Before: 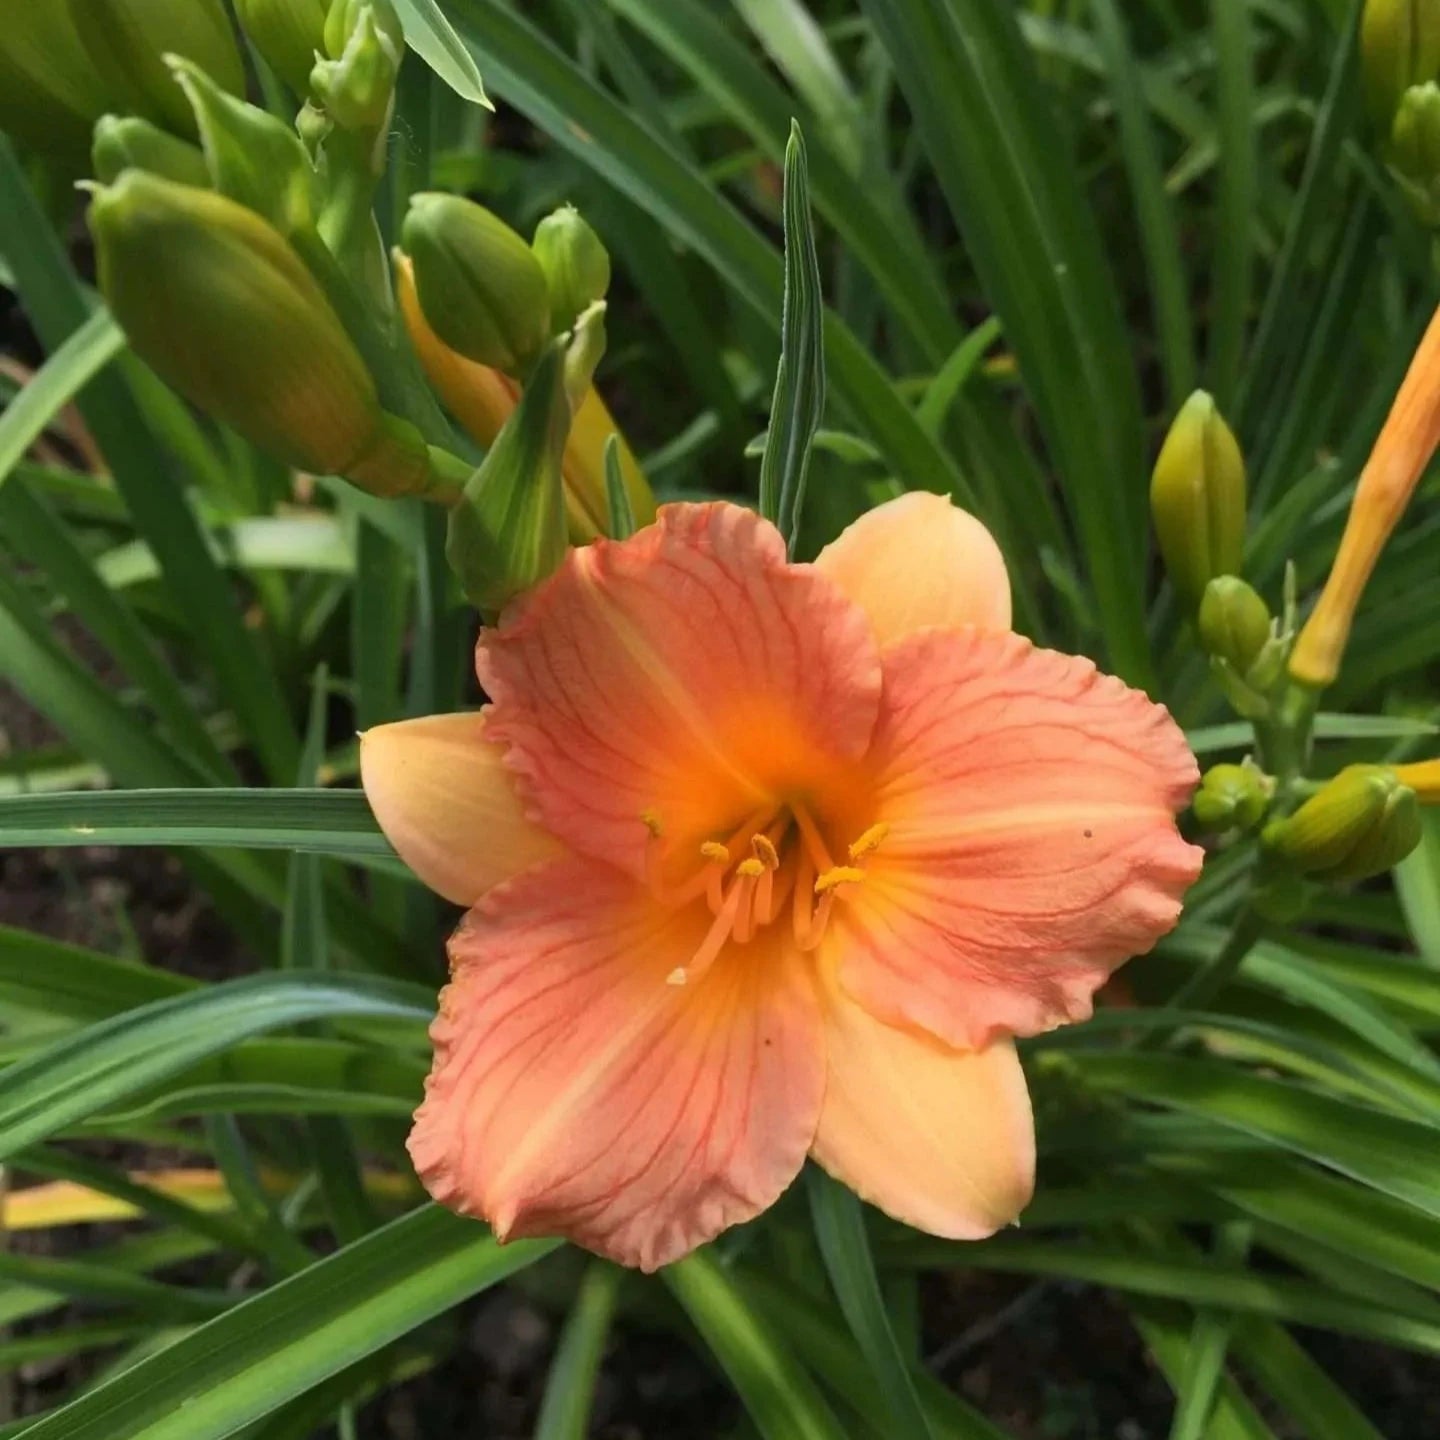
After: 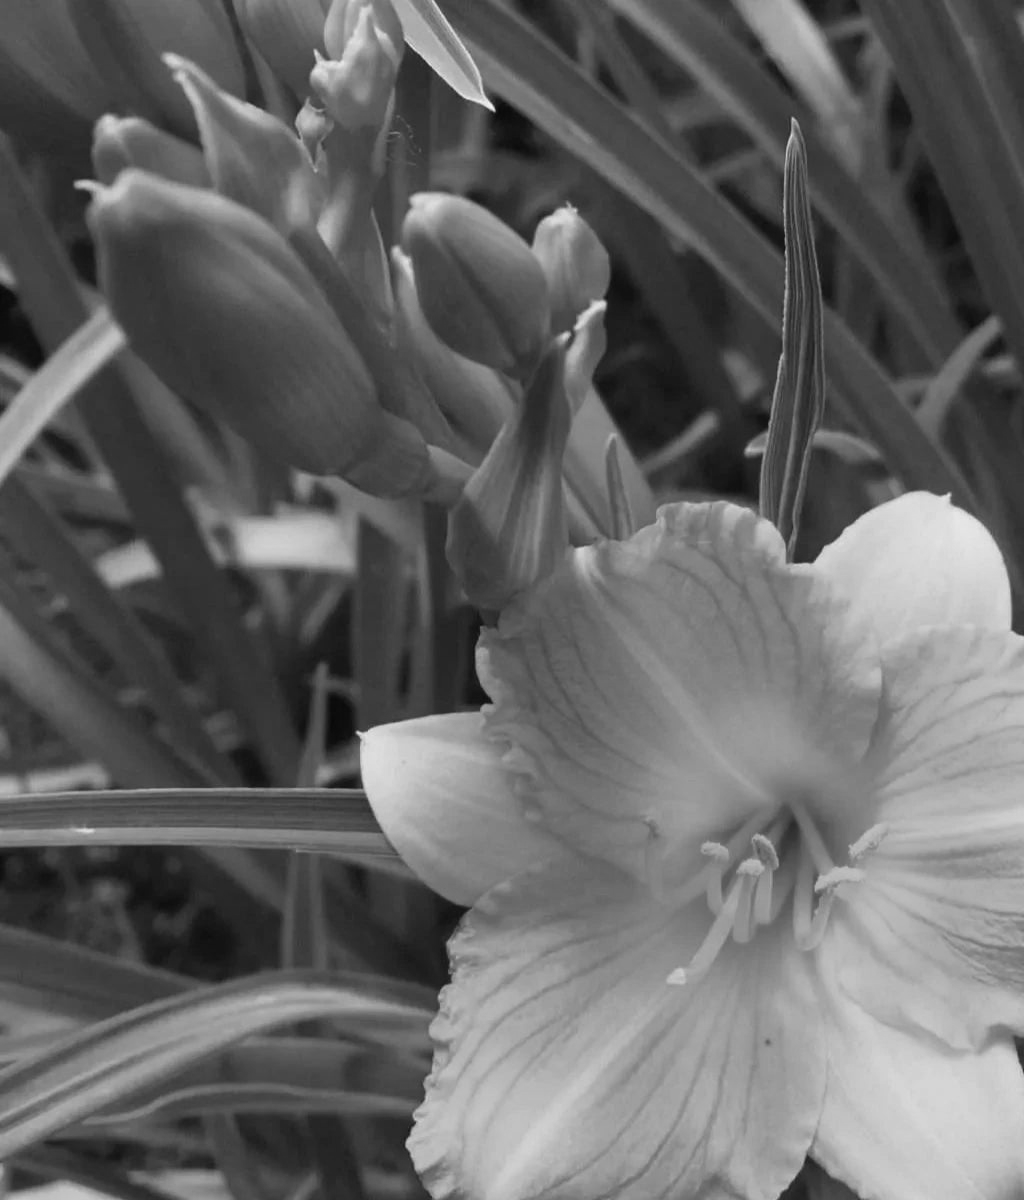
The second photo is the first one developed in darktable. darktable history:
crop: right 28.885%, bottom 16.626%
color zones: curves: ch1 [(0, -0.014) (0.143, -0.013) (0.286, -0.013) (0.429, -0.016) (0.571, -0.019) (0.714, -0.015) (0.857, 0.002) (1, -0.014)]
